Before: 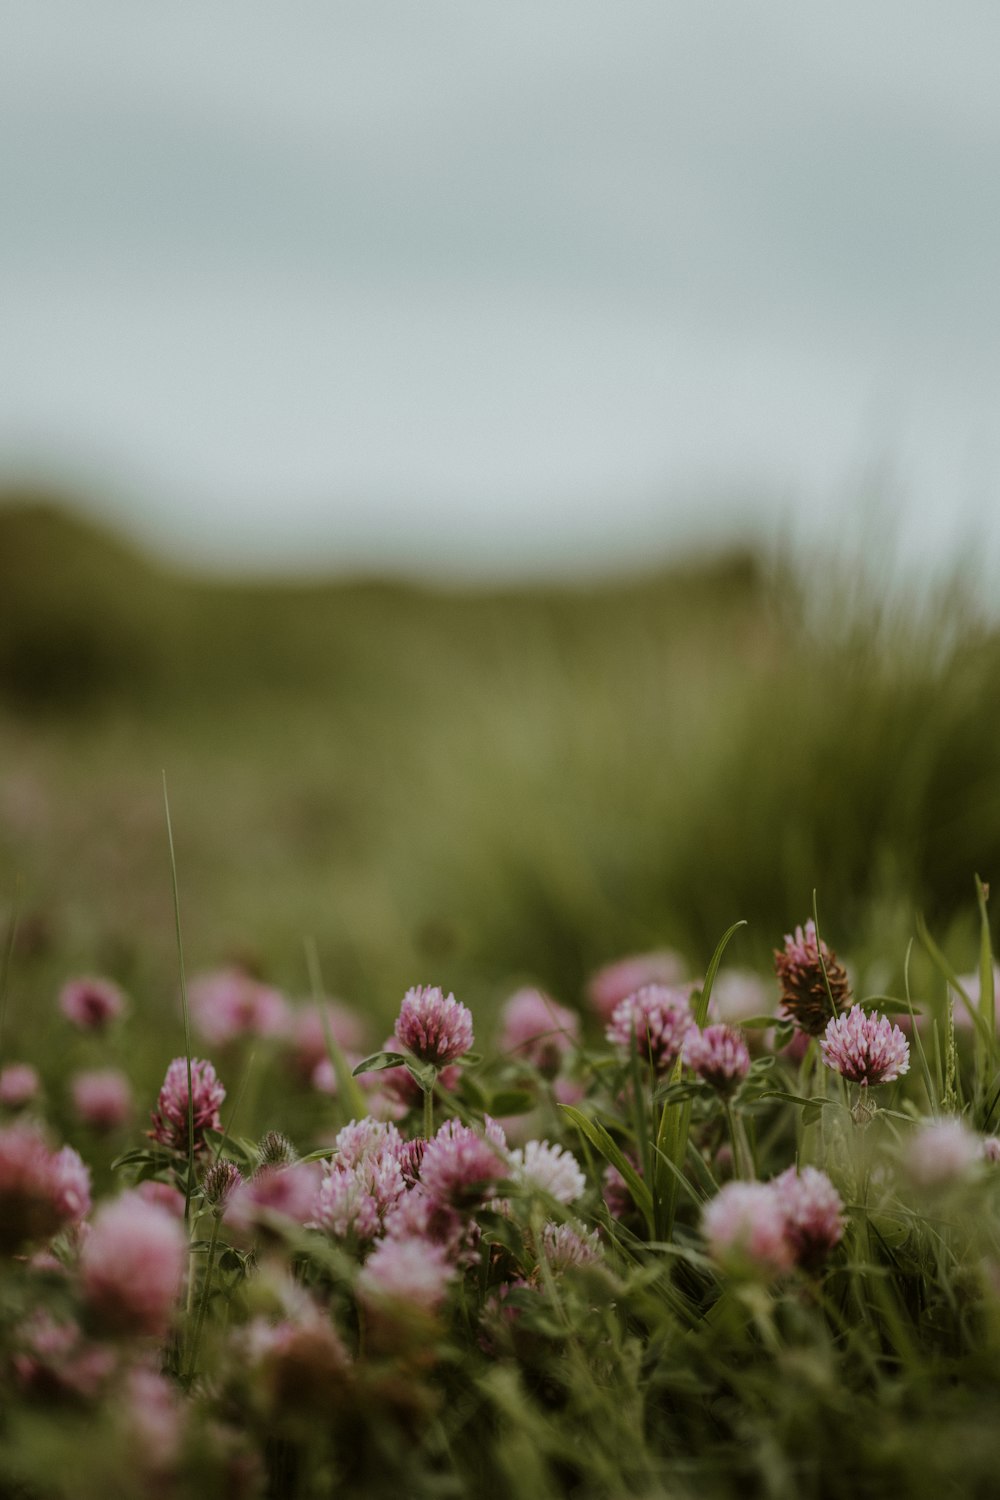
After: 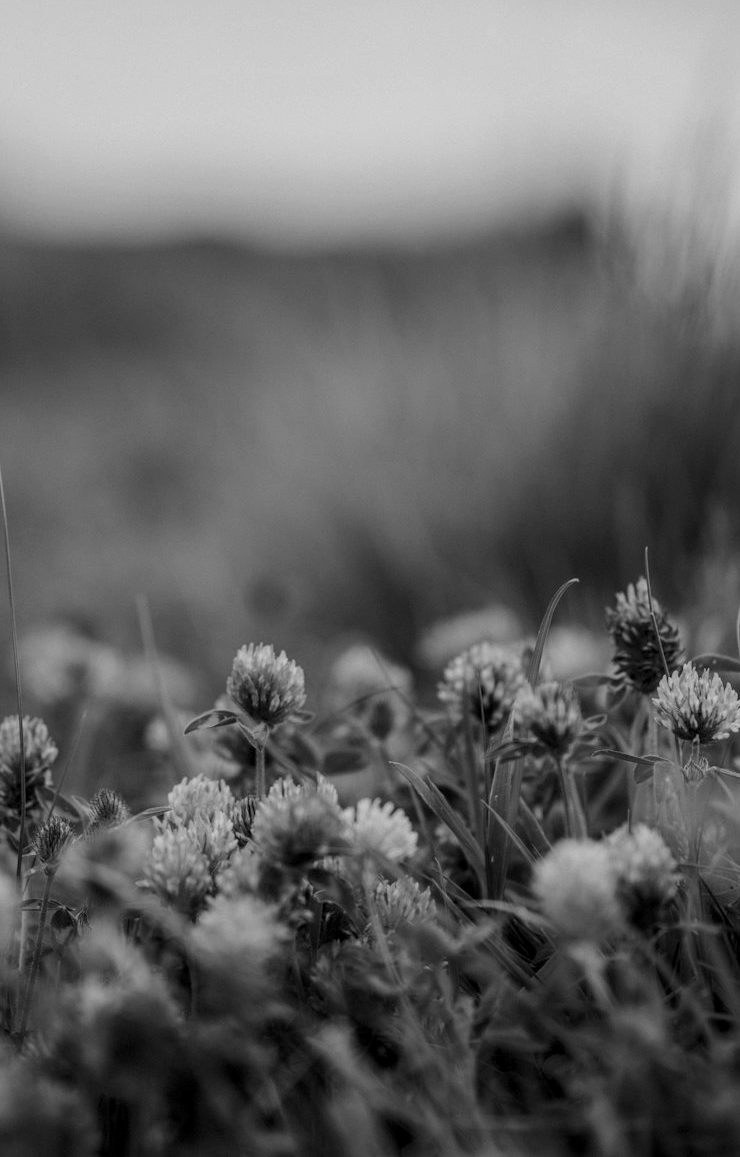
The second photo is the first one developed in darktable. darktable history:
monochrome: on, module defaults
local contrast: on, module defaults
crop: left 16.871%, top 22.857%, right 9.116%
